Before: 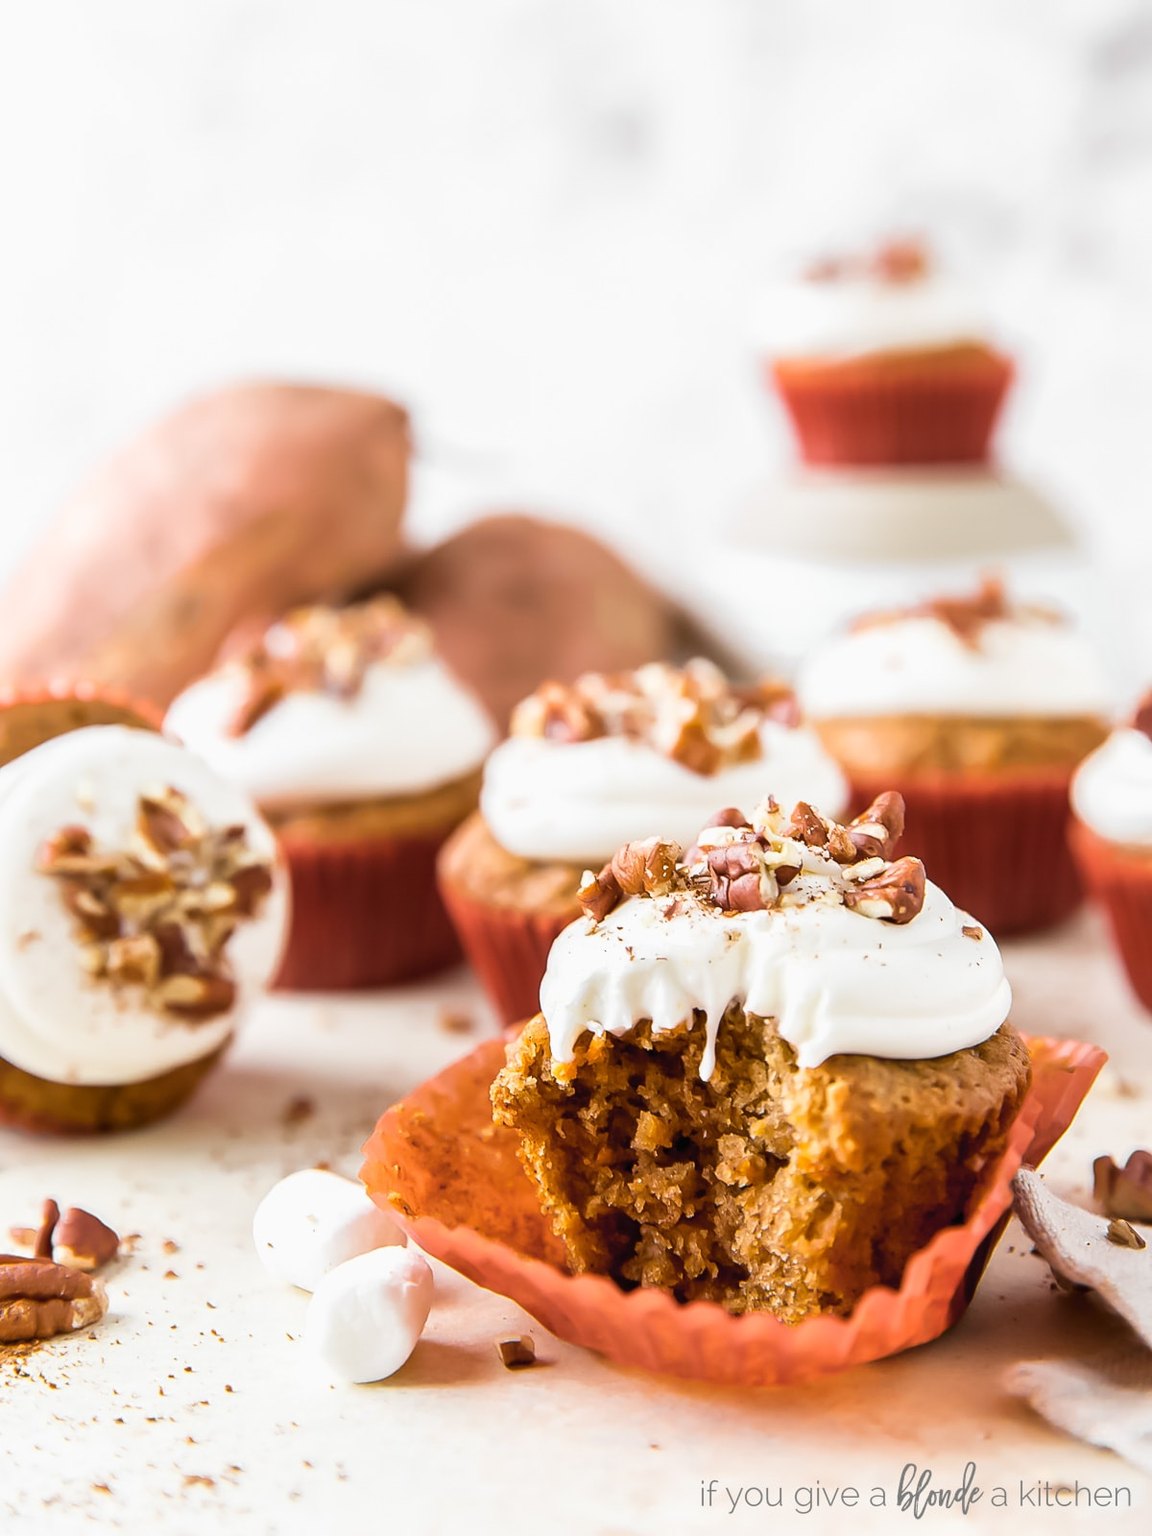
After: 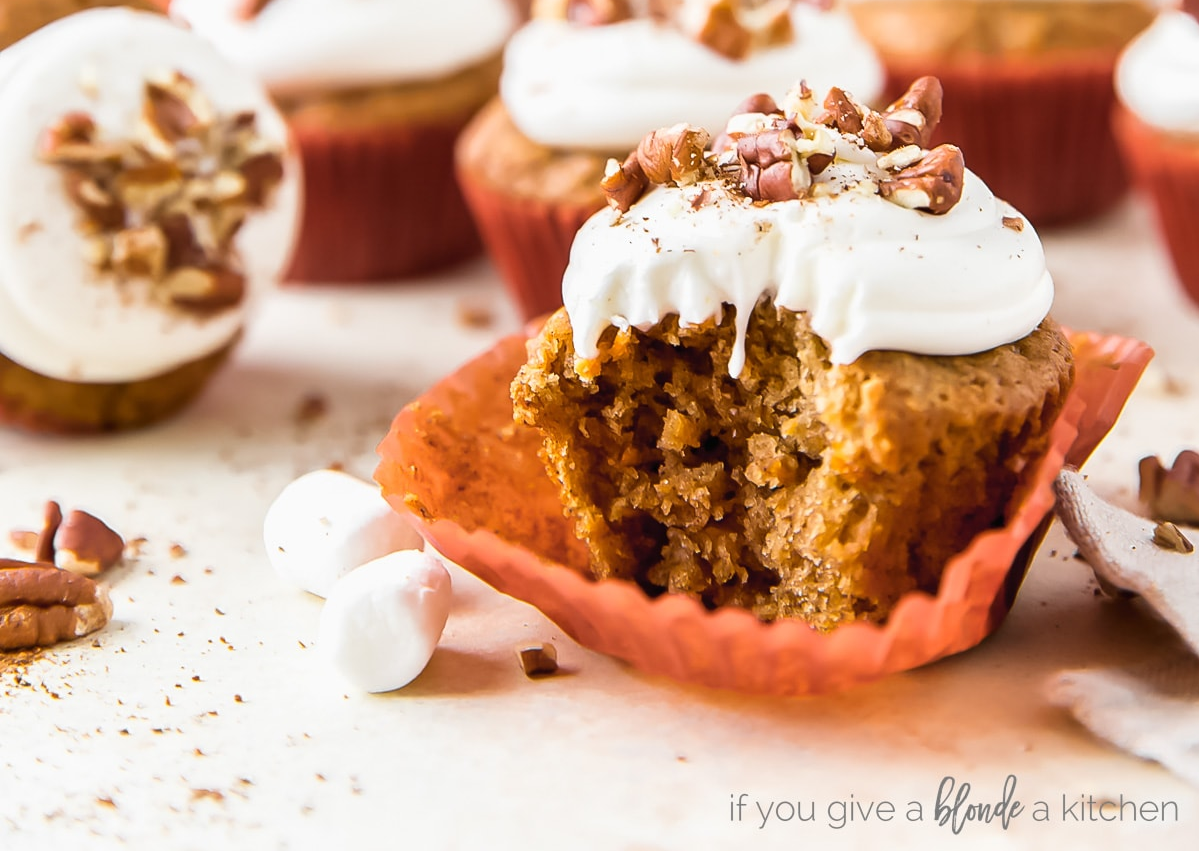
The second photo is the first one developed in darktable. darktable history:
crop and rotate: top 46.783%, right 0.072%
